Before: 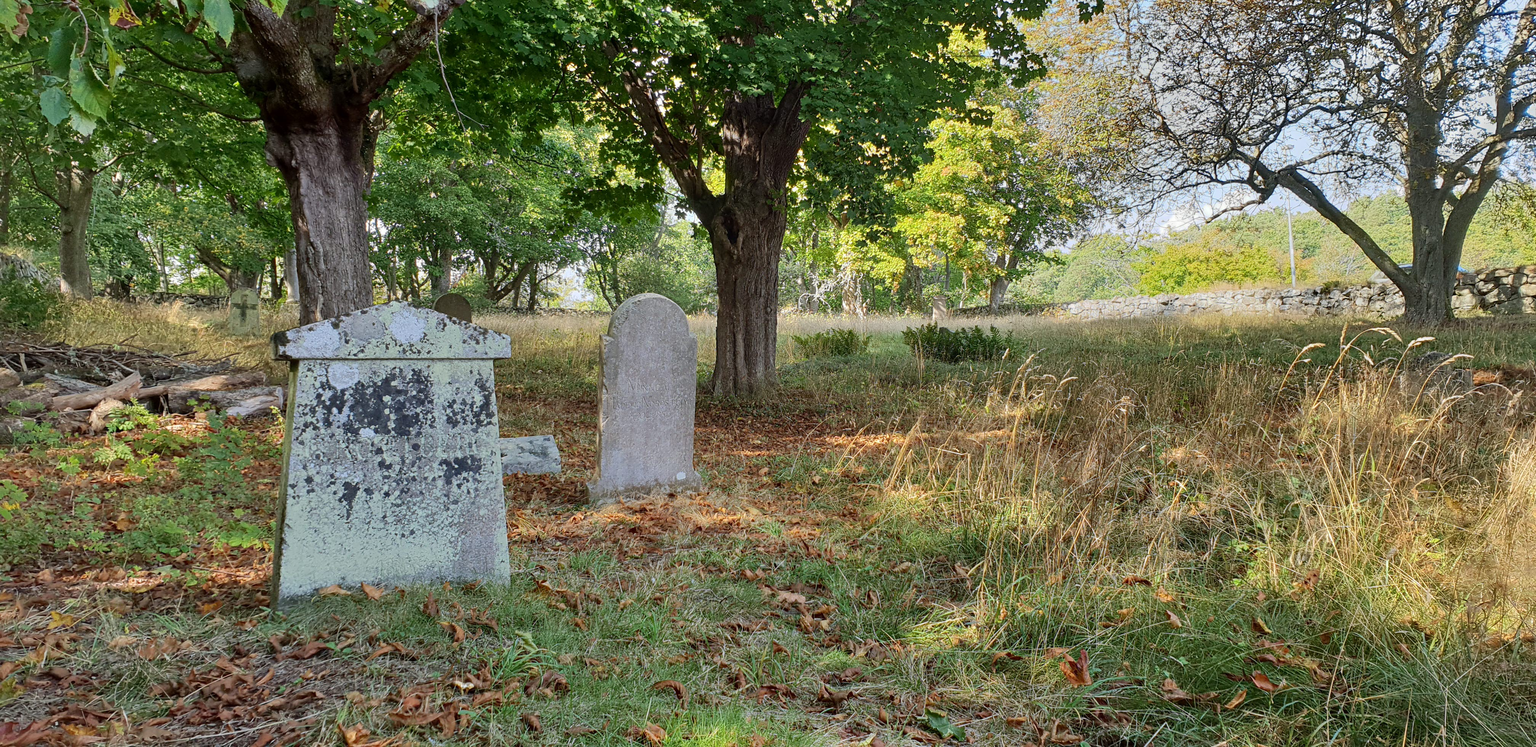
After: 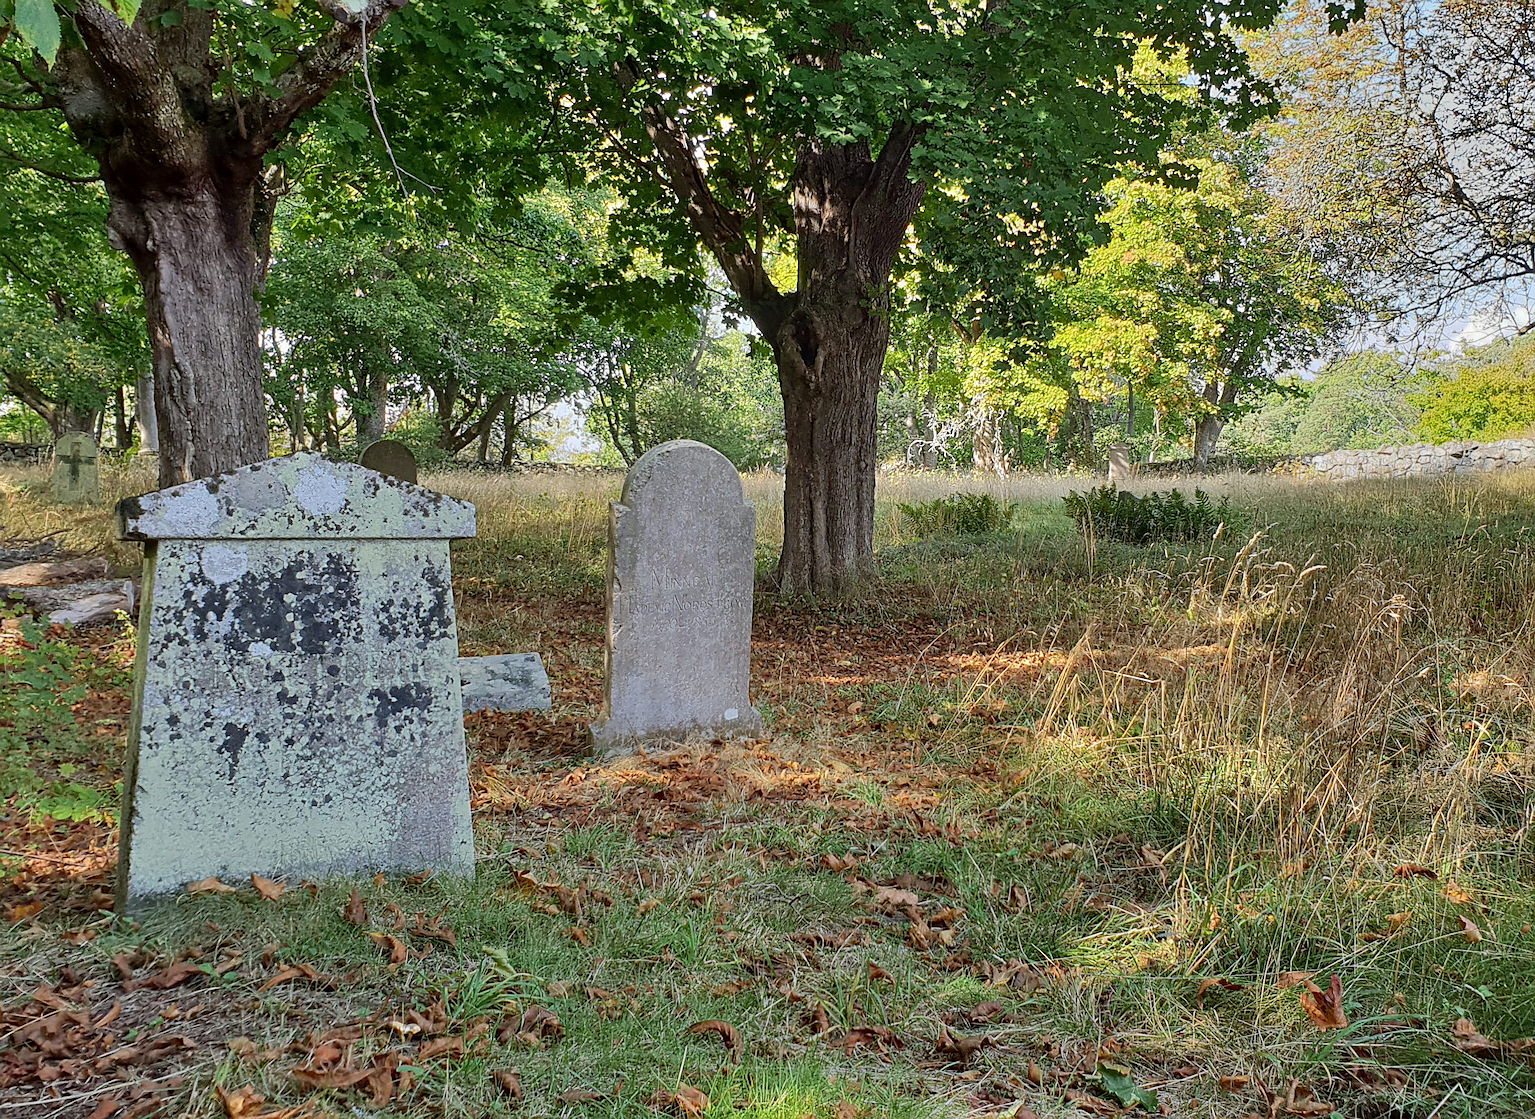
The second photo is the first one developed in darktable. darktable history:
shadows and highlights: shadows 43.71, white point adjustment -1.46, soften with gaussian
sharpen: on, module defaults
crop and rotate: left 12.648%, right 20.685%
